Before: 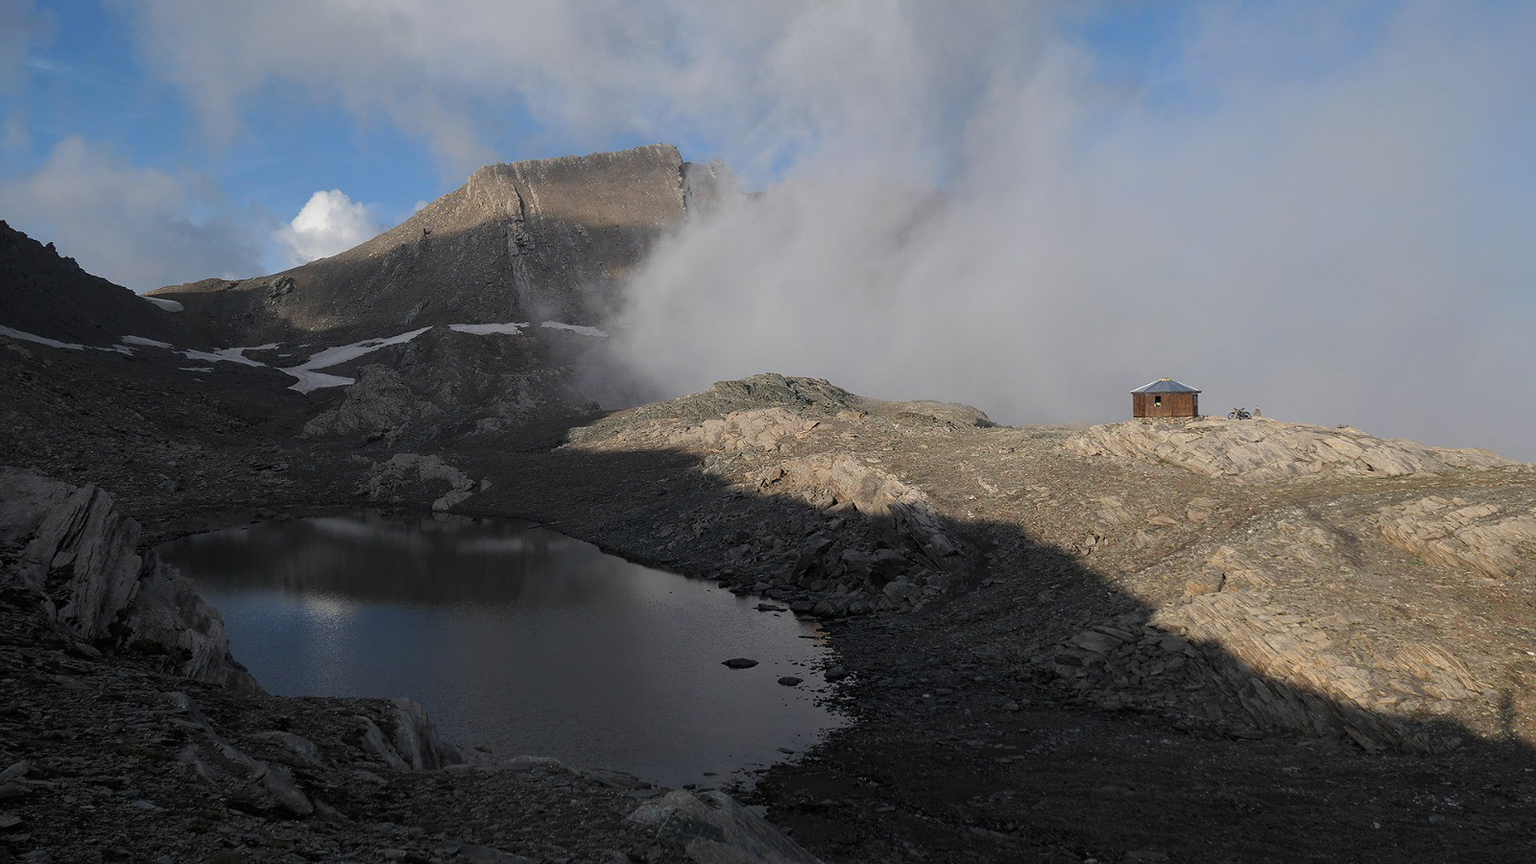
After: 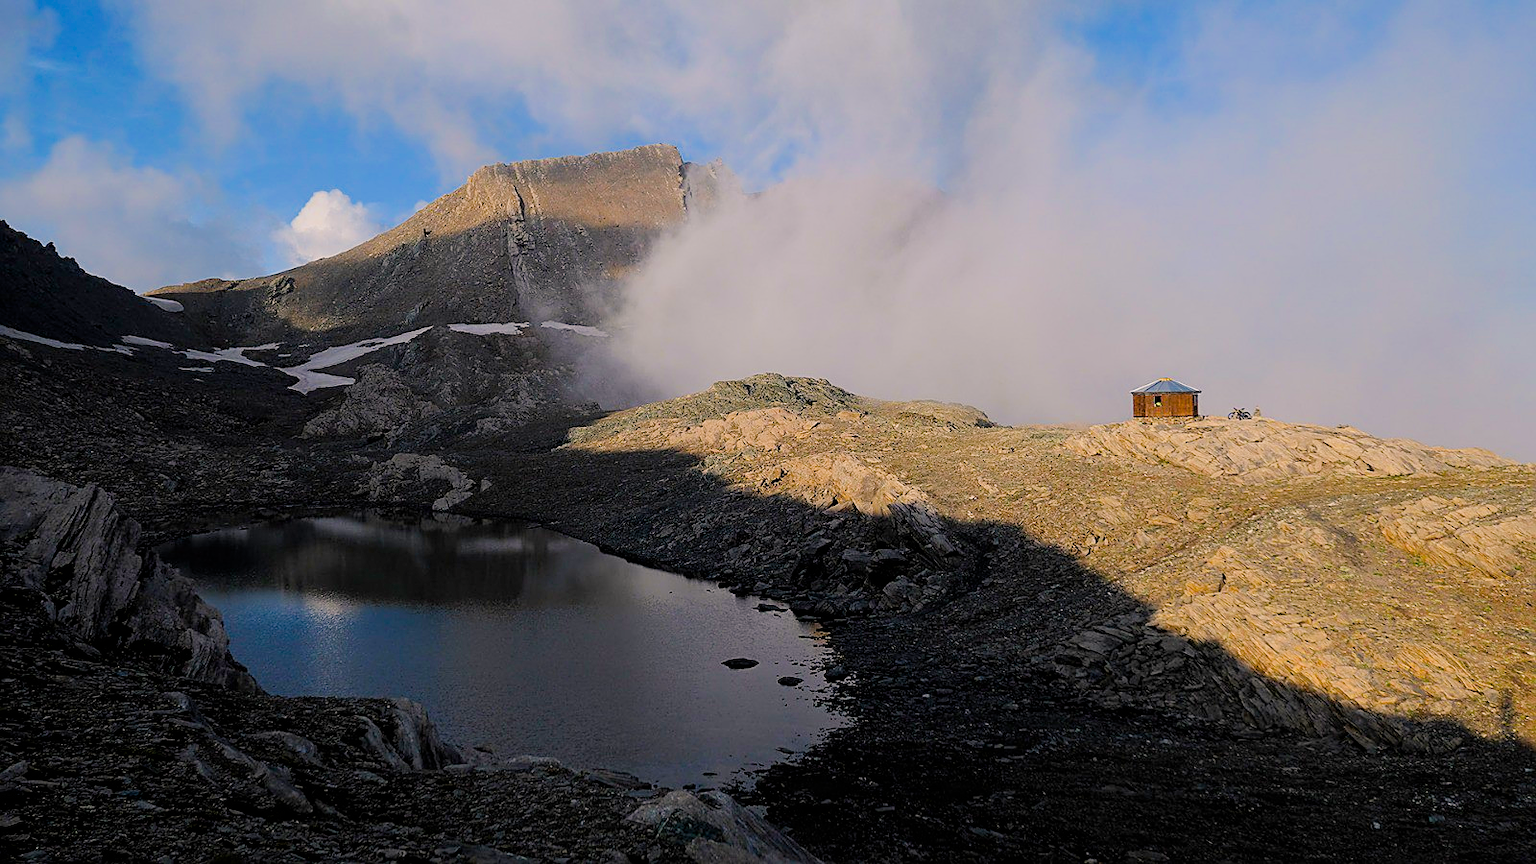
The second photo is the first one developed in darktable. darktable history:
exposure: black level correction 0, exposure 0.587 EV, compensate exposure bias true, compensate highlight preservation false
filmic rgb: black relative exposure -7.65 EV, white relative exposure 4.56 EV, hardness 3.61
color balance rgb: highlights gain › chroma 2.001%, highlights gain › hue 46.78°, global offset › luminance -0.857%, linear chroma grading › global chroma 15.24%, perceptual saturation grading › global saturation 31.269%, global vibrance 33.549%
sharpen: on, module defaults
